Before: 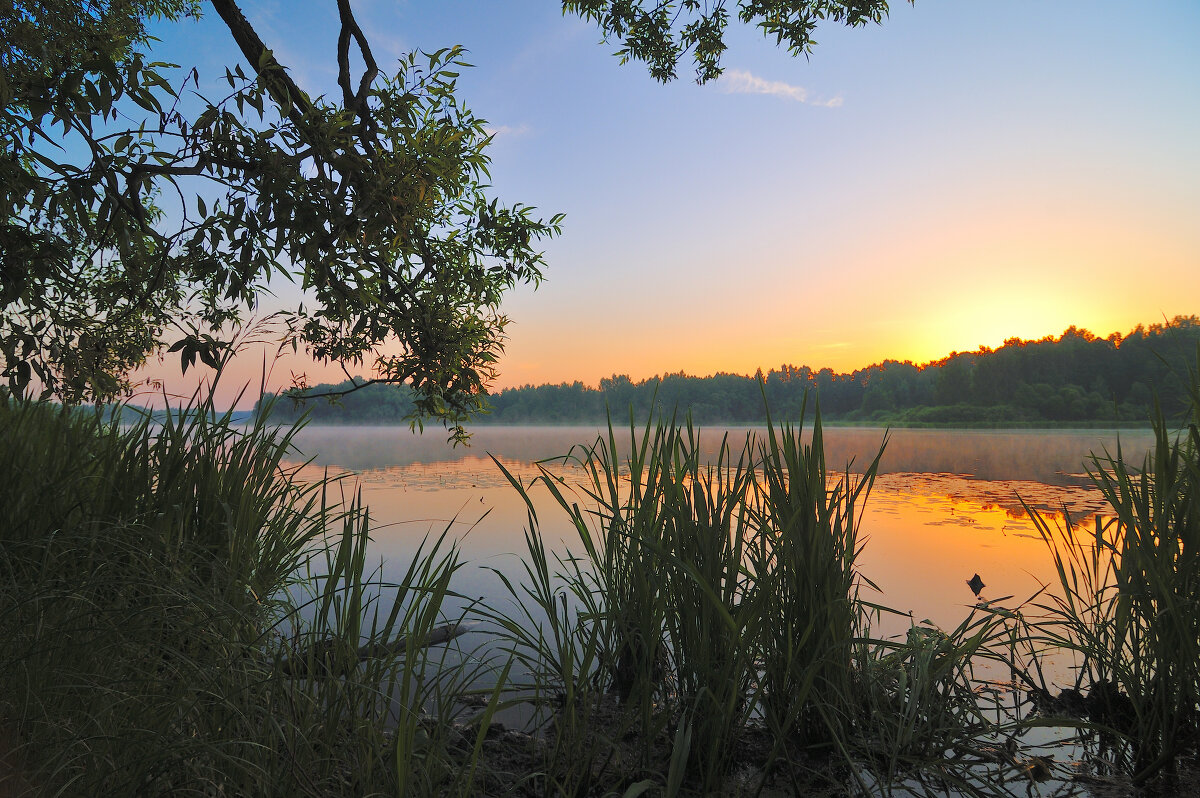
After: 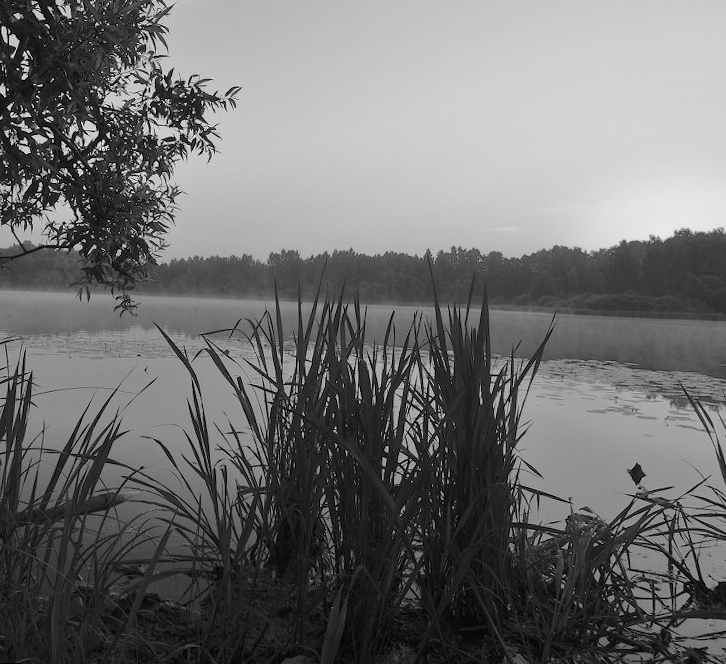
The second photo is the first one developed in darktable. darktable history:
rotate and perspective: rotation 2.27°, automatic cropping off
crop and rotate: left 28.256%, top 17.734%, right 12.656%, bottom 3.573%
color calibration: output gray [0.21, 0.42, 0.37, 0], gray › normalize channels true, illuminant same as pipeline (D50), adaptation XYZ, x 0.346, y 0.359, gamut compression 0
